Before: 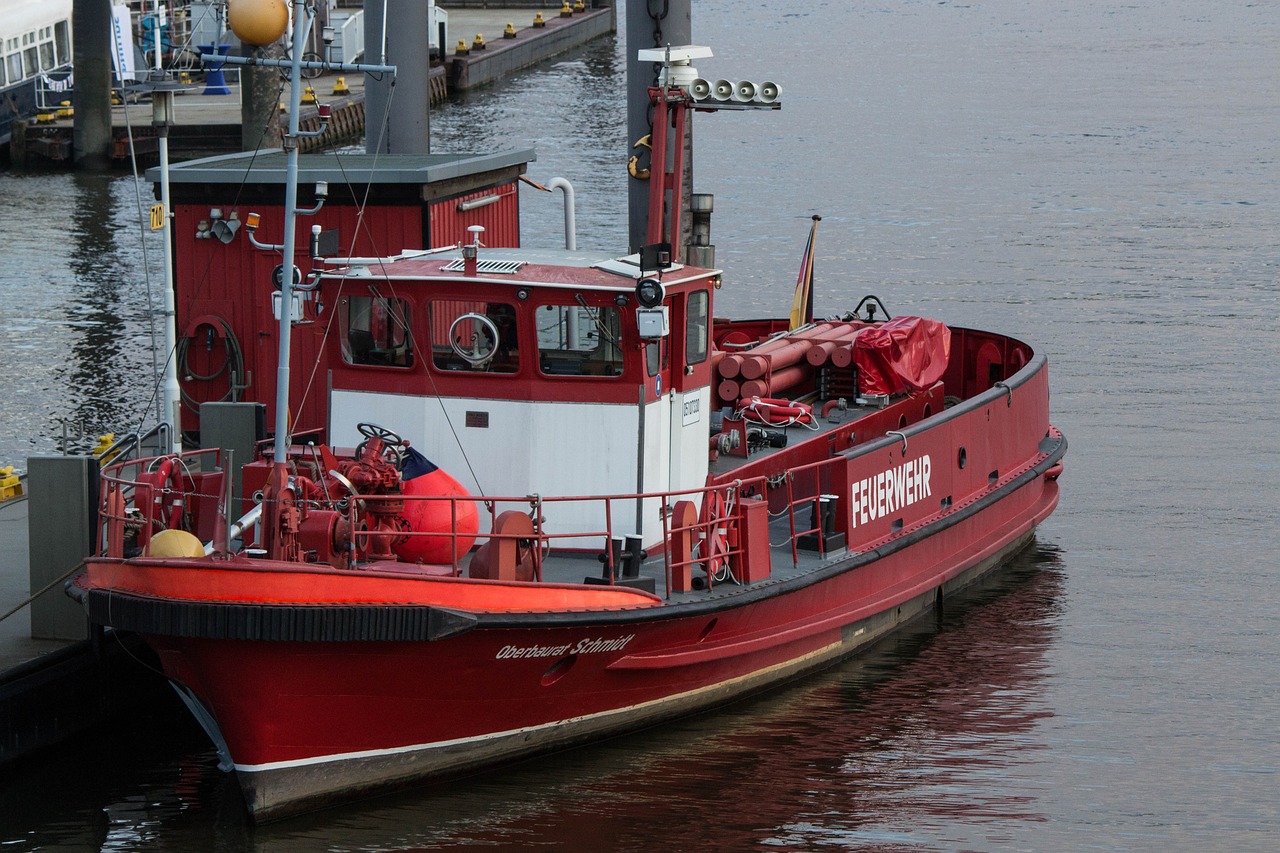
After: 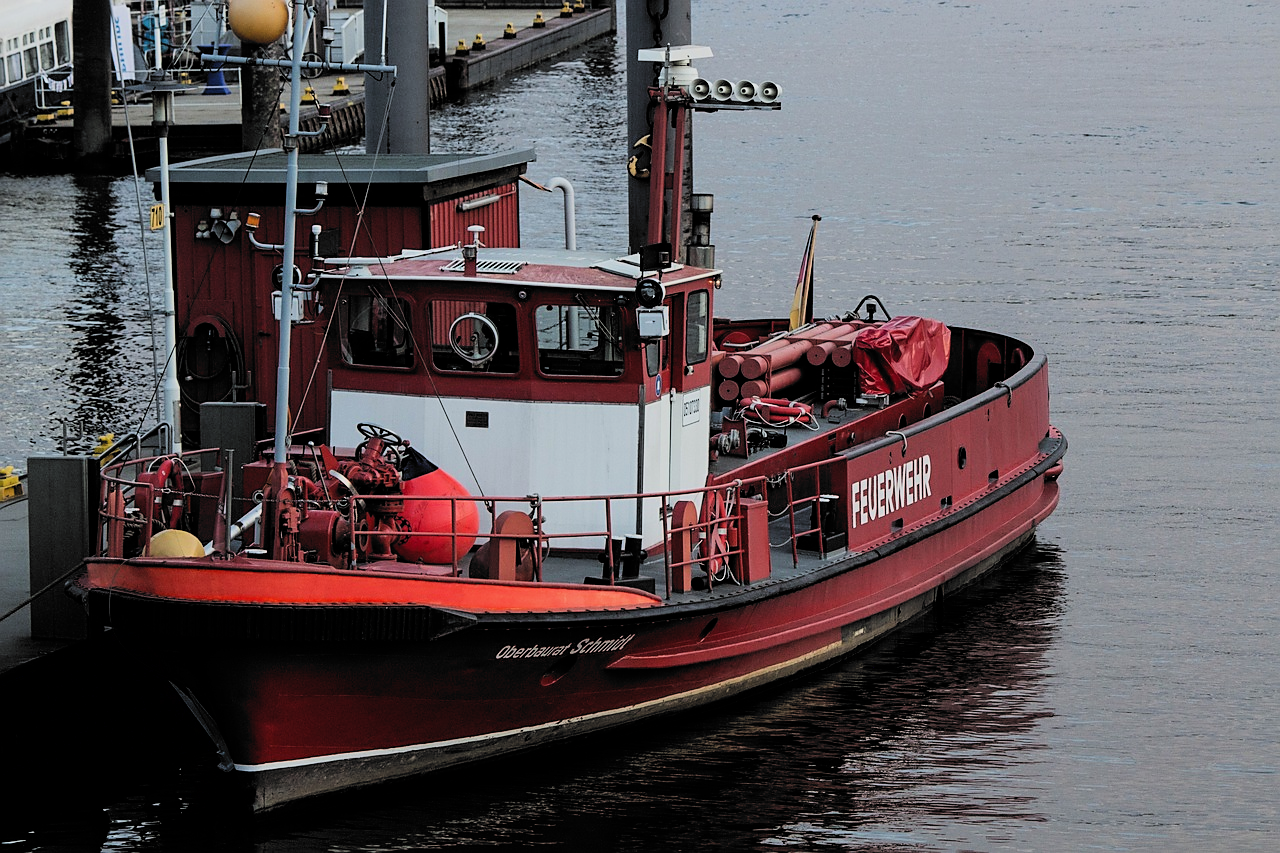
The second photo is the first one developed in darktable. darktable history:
filmic rgb: black relative exposure -5.08 EV, white relative exposure 3.99 EV, hardness 2.88, contrast 1.297, highlights saturation mix -31.34%, color science v6 (2022), iterations of high-quality reconstruction 0
sharpen: radius 1.883, amount 0.405, threshold 1.412
